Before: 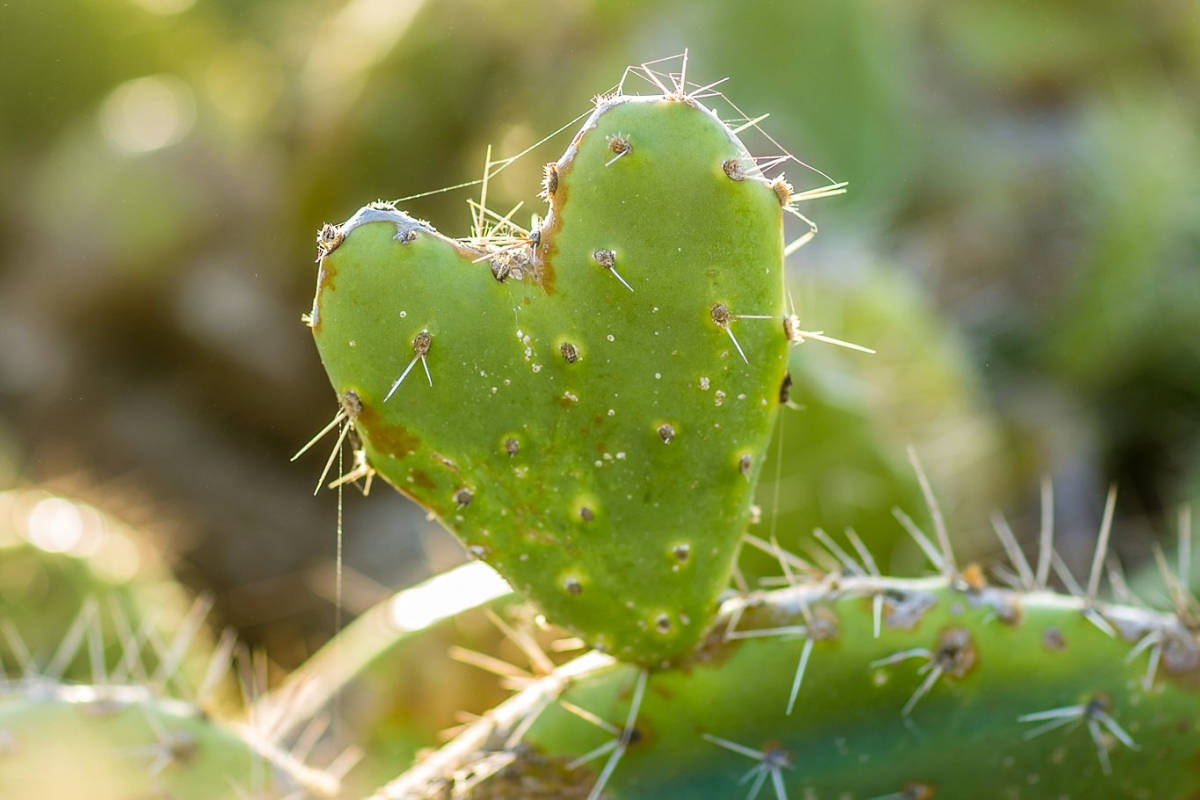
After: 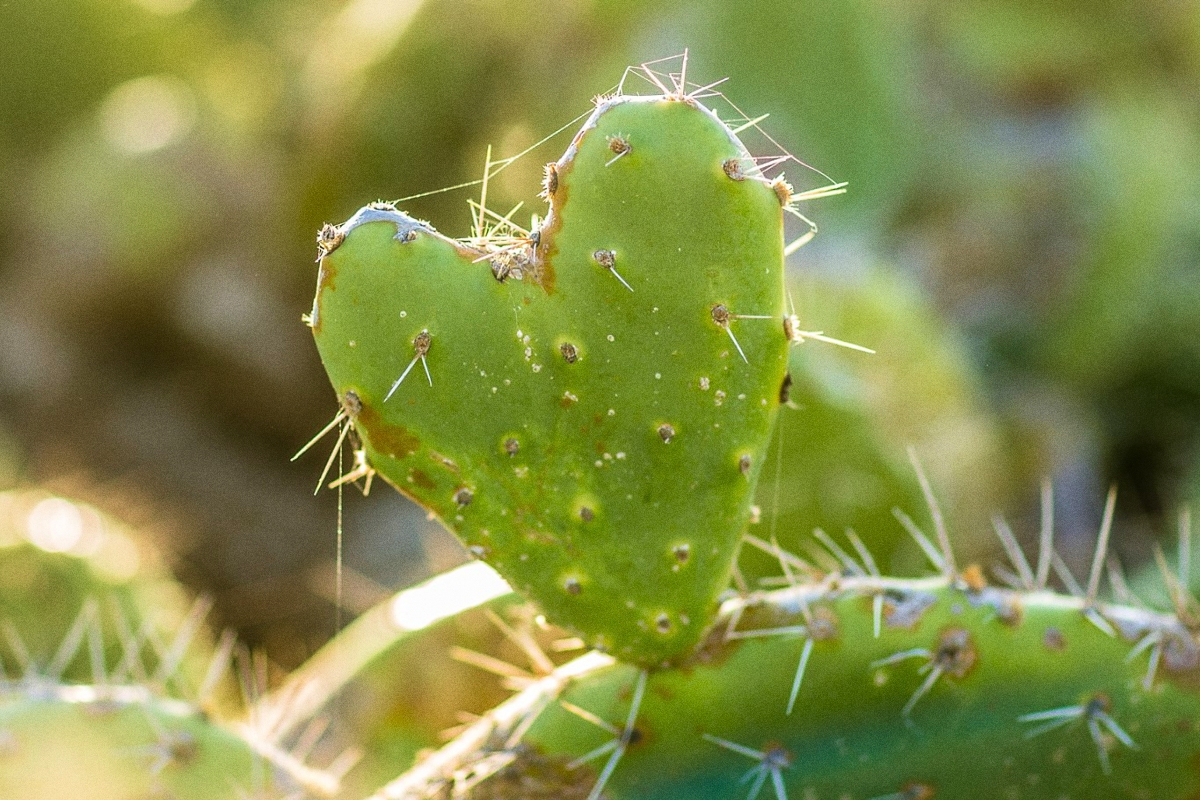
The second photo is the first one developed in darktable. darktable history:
velvia: on, module defaults
grain: coarseness 0.09 ISO
